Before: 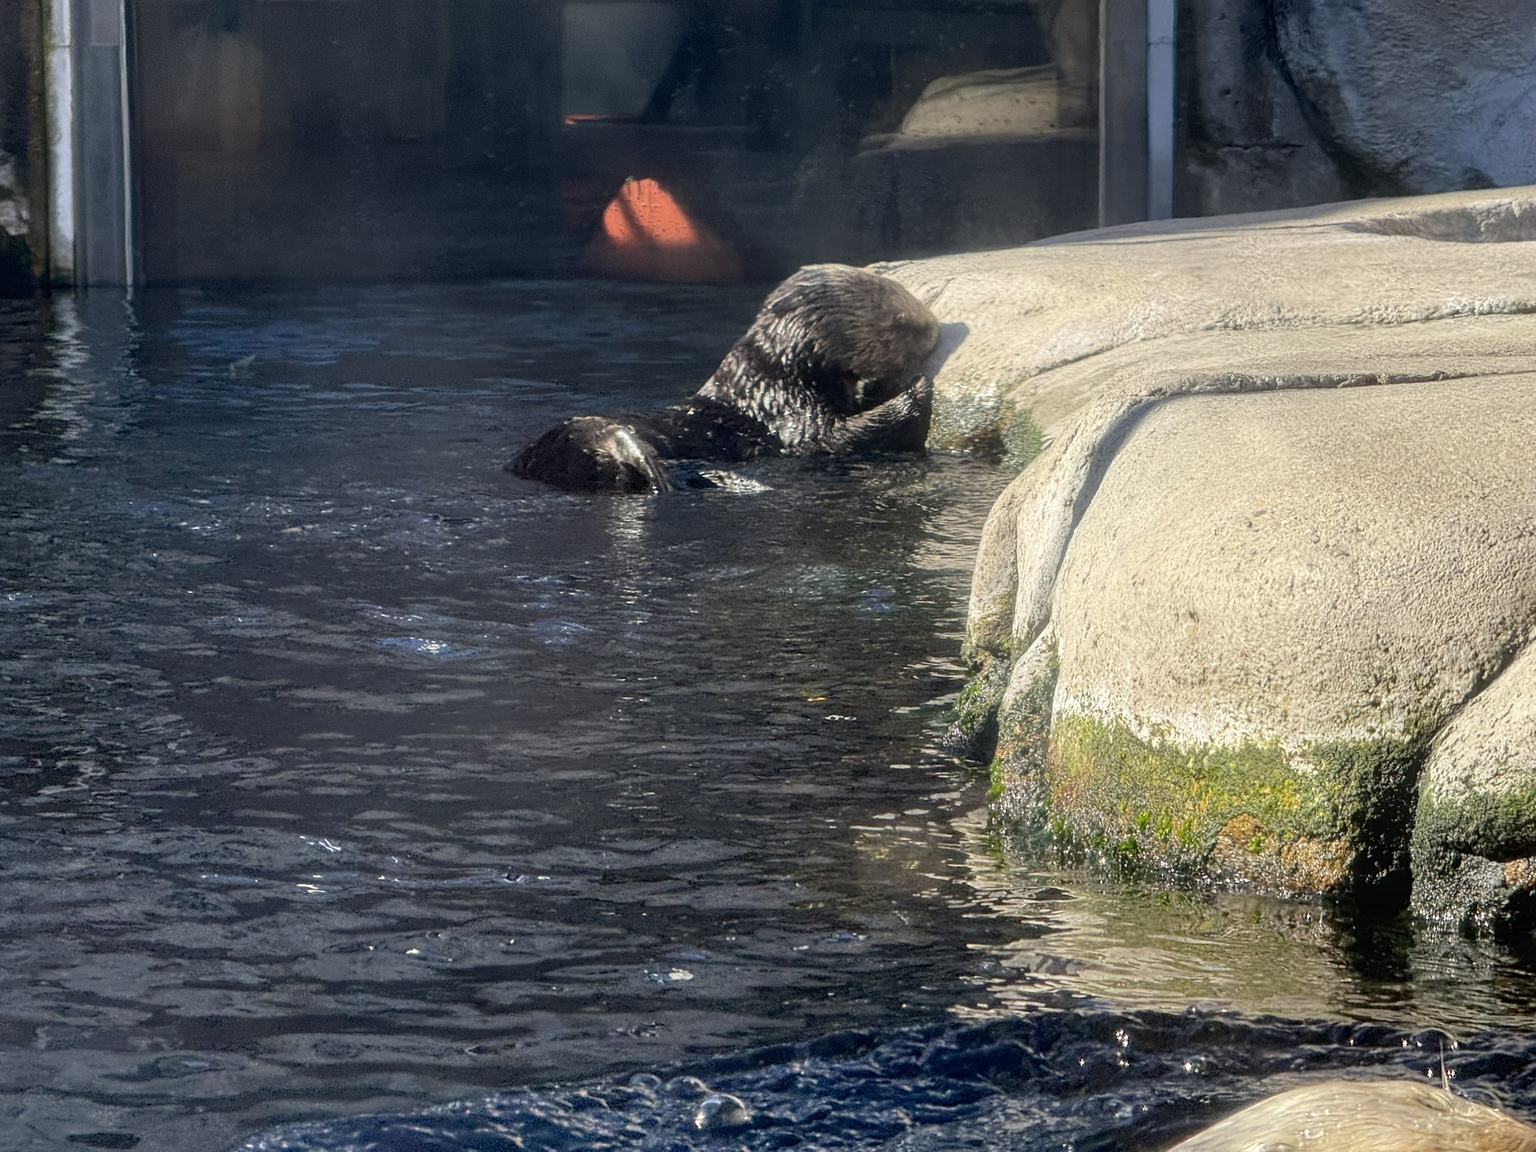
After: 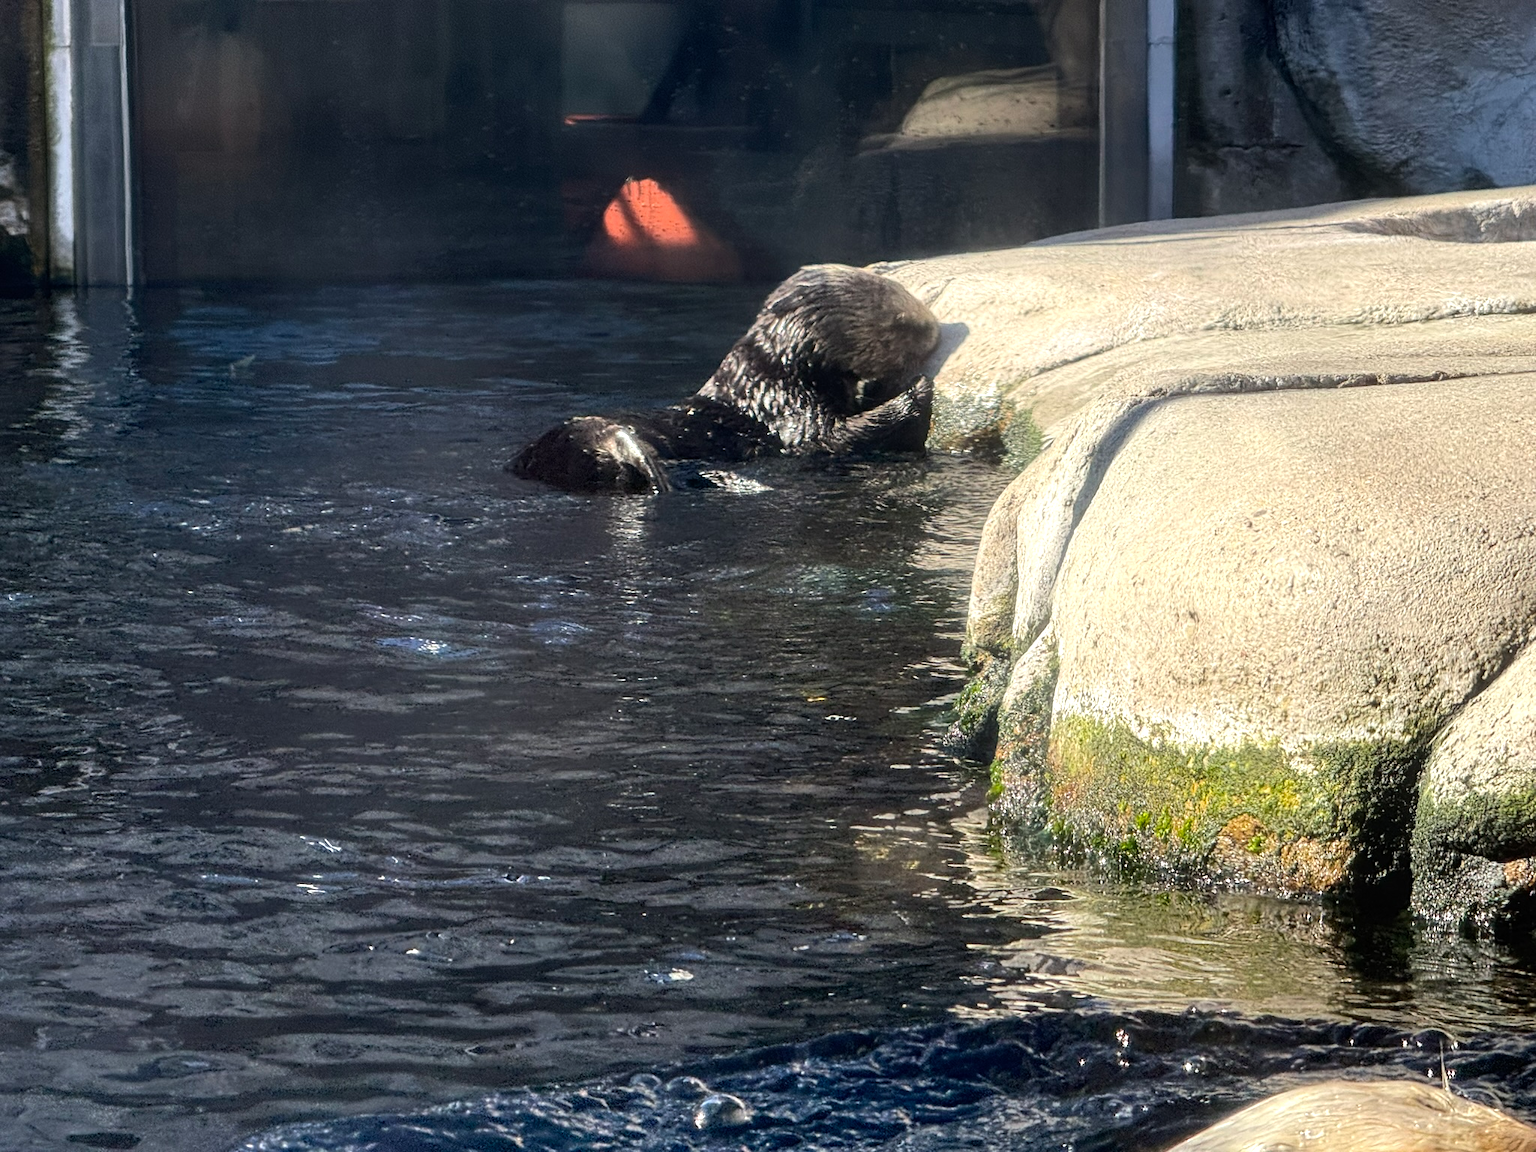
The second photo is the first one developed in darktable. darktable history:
exposure: compensate exposure bias true, compensate highlight preservation false
tone equalizer: -8 EV -0.41 EV, -7 EV -0.385 EV, -6 EV -0.322 EV, -5 EV -0.237 EV, -3 EV 0.243 EV, -2 EV 0.347 EV, -1 EV 0.375 EV, +0 EV 0.406 EV, edges refinement/feathering 500, mask exposure compensation -1.57 EV, preserve details no
